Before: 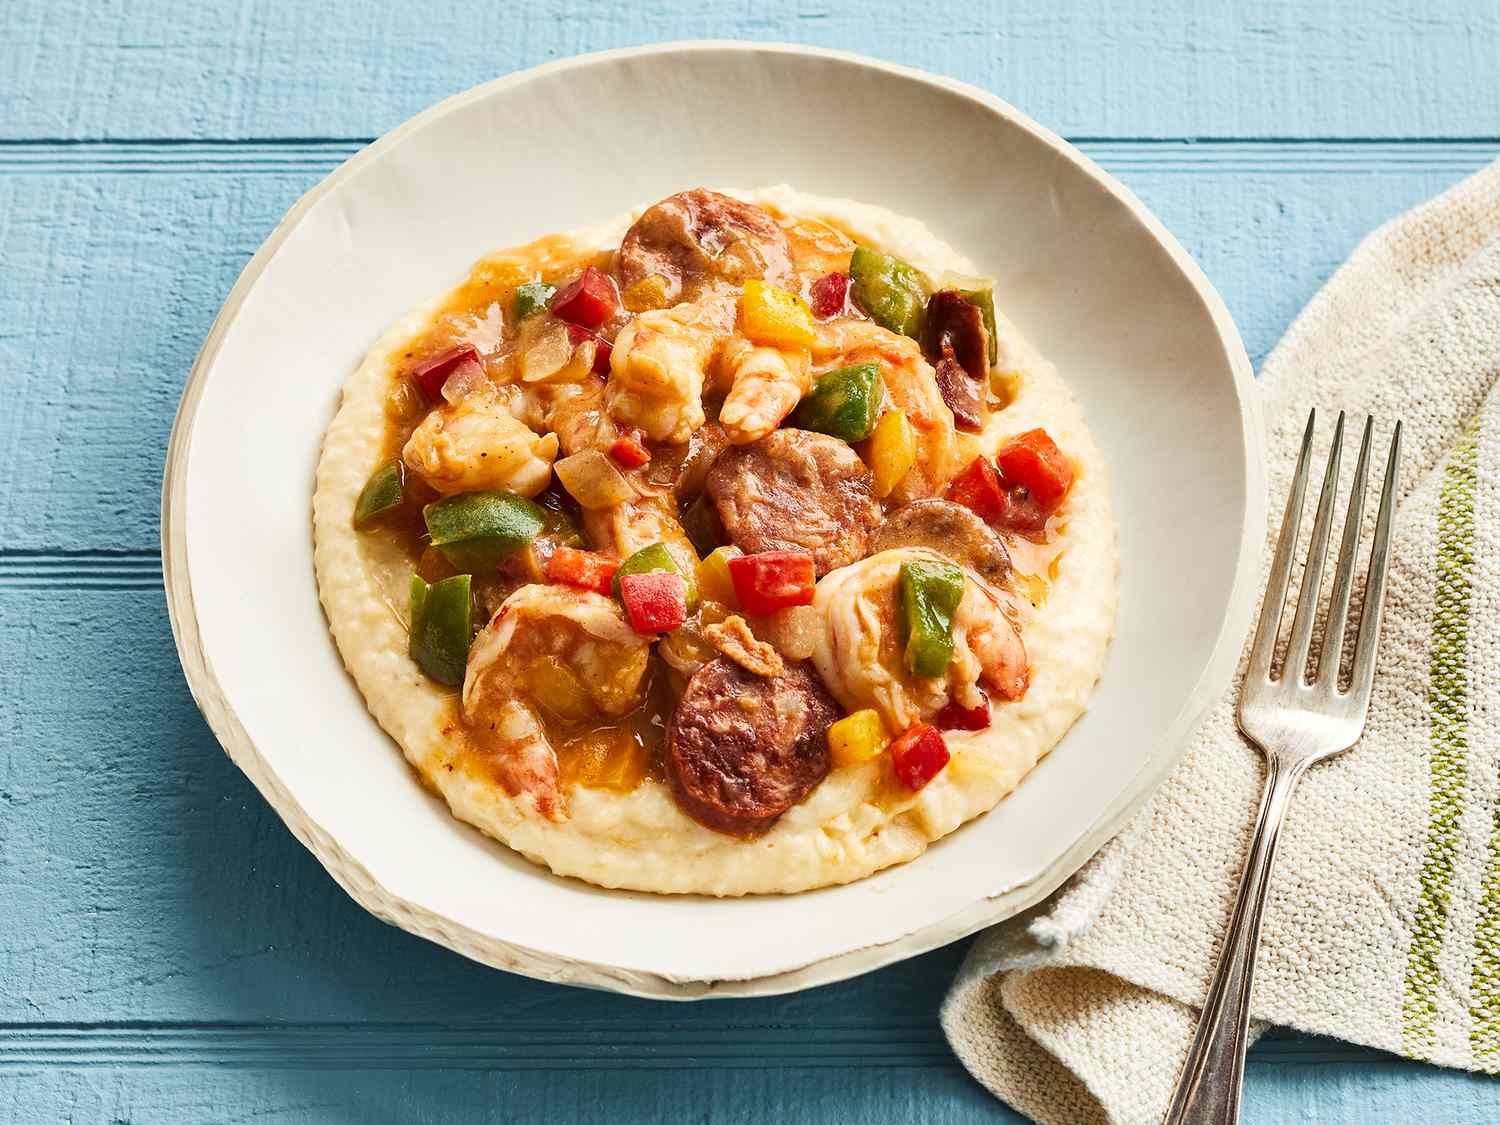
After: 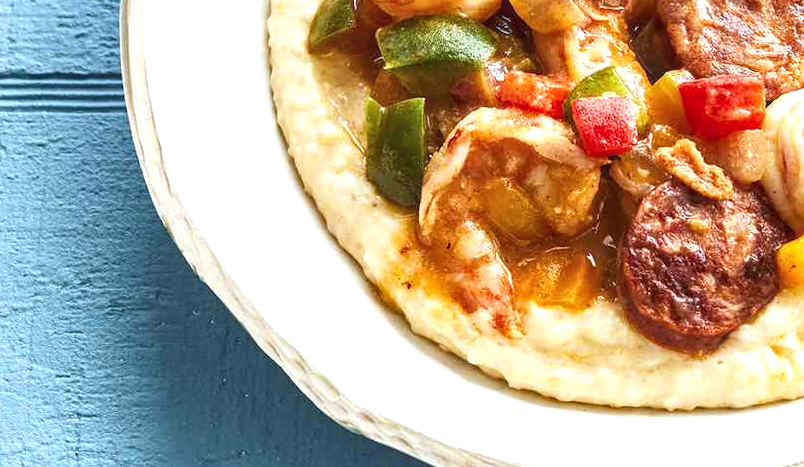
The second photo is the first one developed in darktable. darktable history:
local contrast: on, module defaults
white balance: red 0.954, blue 1.079
crop: top 44.483%, right 43.593%, bottom 12.892%
exposure: black level correction -0.002, exposure 0.54 EV, compensate highlight preservation false
rotate and perspective: rotation 0.074°, lens shift (vertical) 0.096, lens shift (horizontal) -0.041, crop left 0.043, crop right 0.952, crop top 0.024, crop bottom 0.979
